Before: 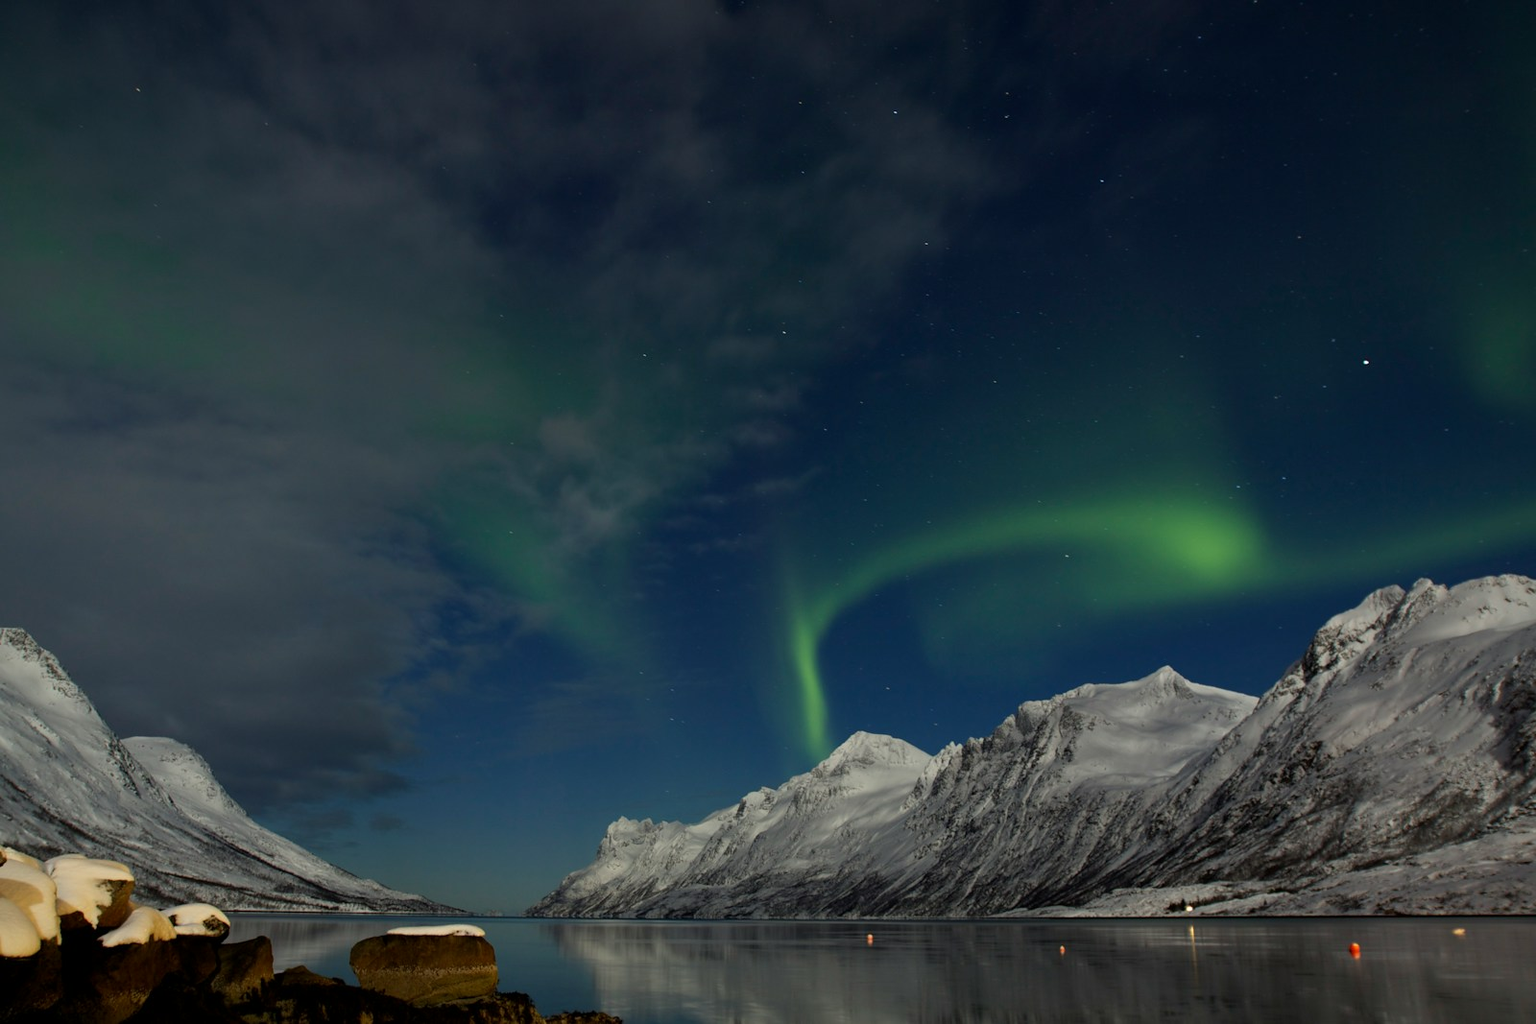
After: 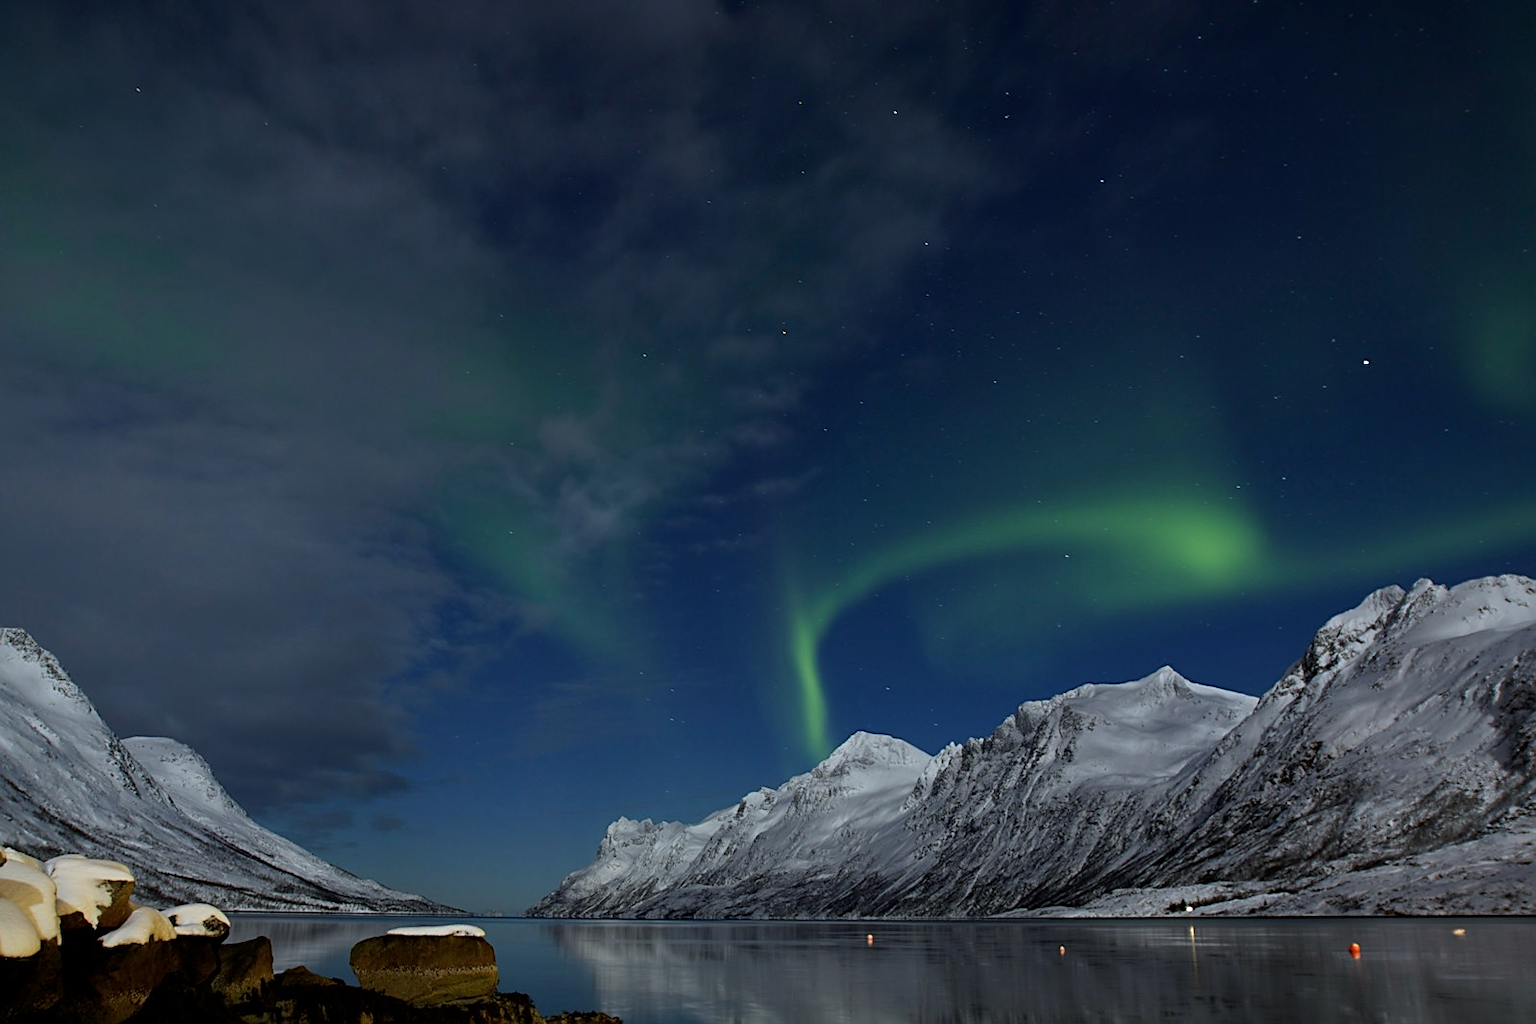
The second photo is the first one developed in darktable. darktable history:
contrast brightness saturation: saturation -0.05
sharpen: on, module defaults
white balance: red 0.948, green 1.02, blue 1.176
